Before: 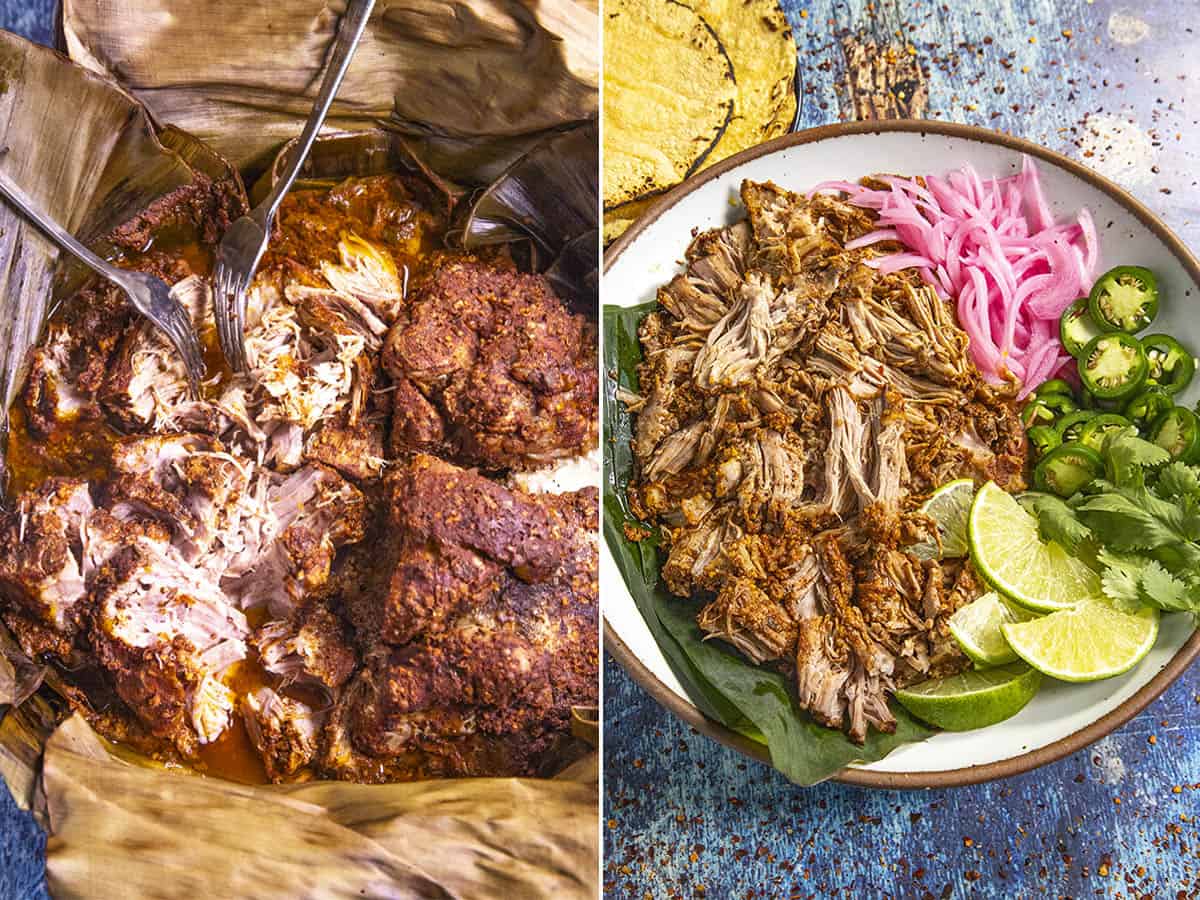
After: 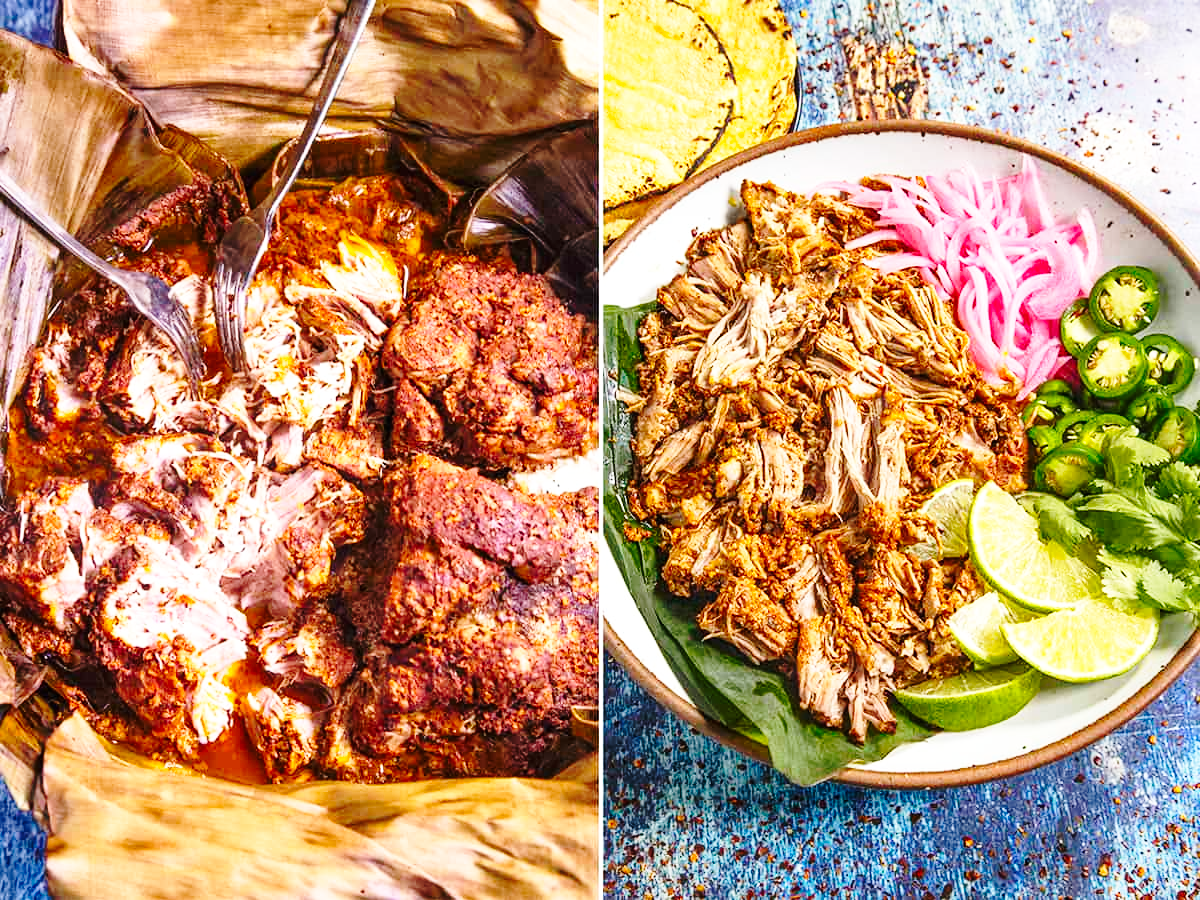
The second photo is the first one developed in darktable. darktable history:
base curve: curves: ch0 [(0, 0) (0.036, 0.037) (0.121, 0.228) (0.46, 0.76) (0.859, 0.983) (1, 1)], preserve colors none
